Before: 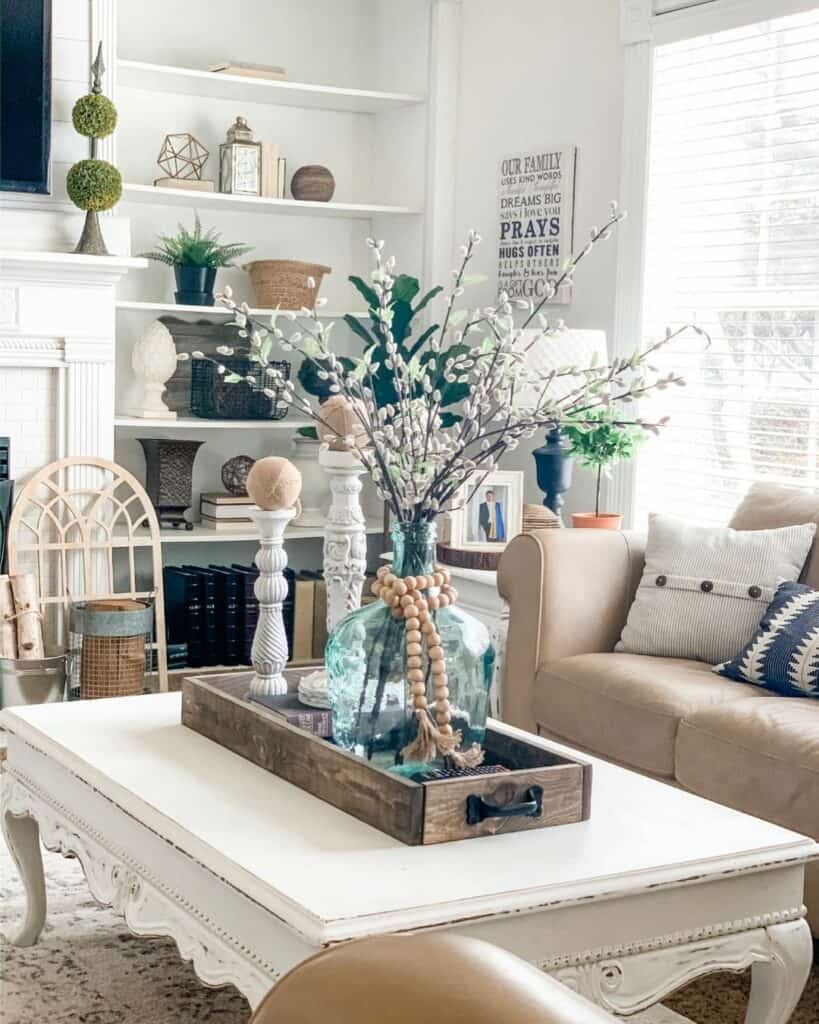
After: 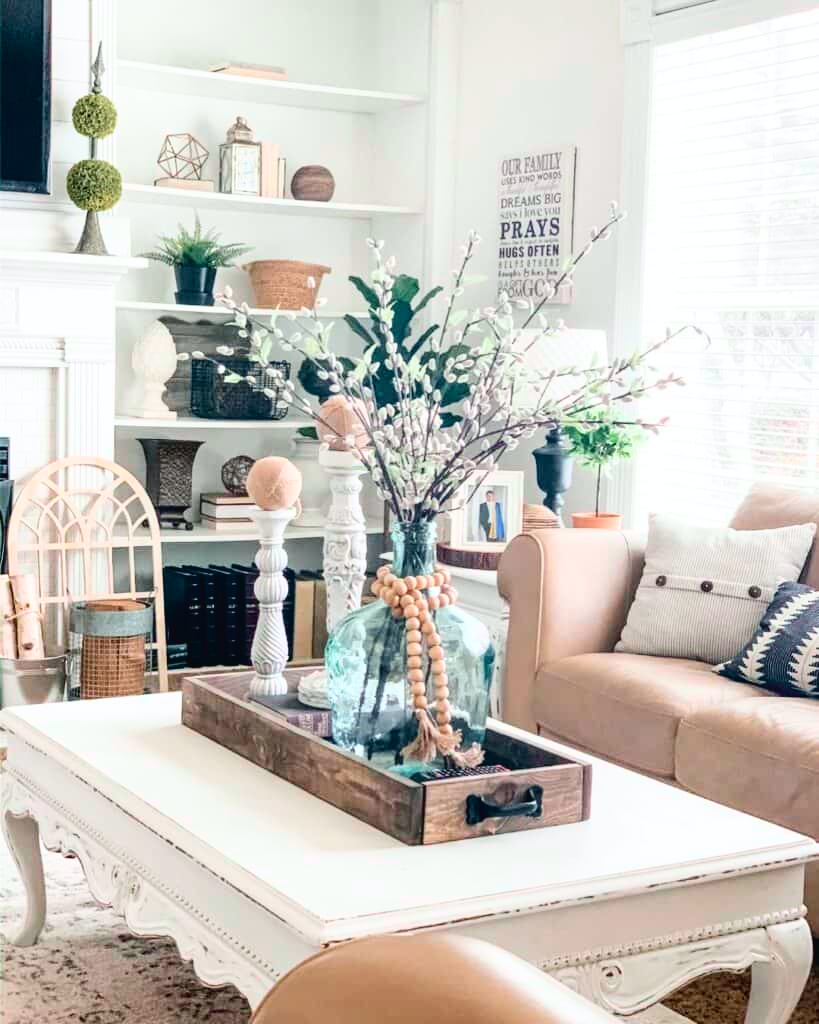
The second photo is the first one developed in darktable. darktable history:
tone curve: curves: ch0 [(0, 0.023) (0.087, 0.065) (0.184, 0.168) (0.45, 0.54) (0.57, 0.683) (0.722, 0.825) (0.877, 0.948) (1, 1)]; ch1 [(0, 0) (0.388, 0.369) (0.44, 0.44) (0.489, 0.481) (0.534, 0.561) (0.657, 0.659) (1, 1)]; ch2 [(0, 0) (0.353, 0.317) (0.408, 0.427) (0.472, 0.46) (0.5, 0.496) (0.537, 0.534) (0.576, 0.592) (0.625, 0.631) (1, 1)], color space Lab, independent channels
